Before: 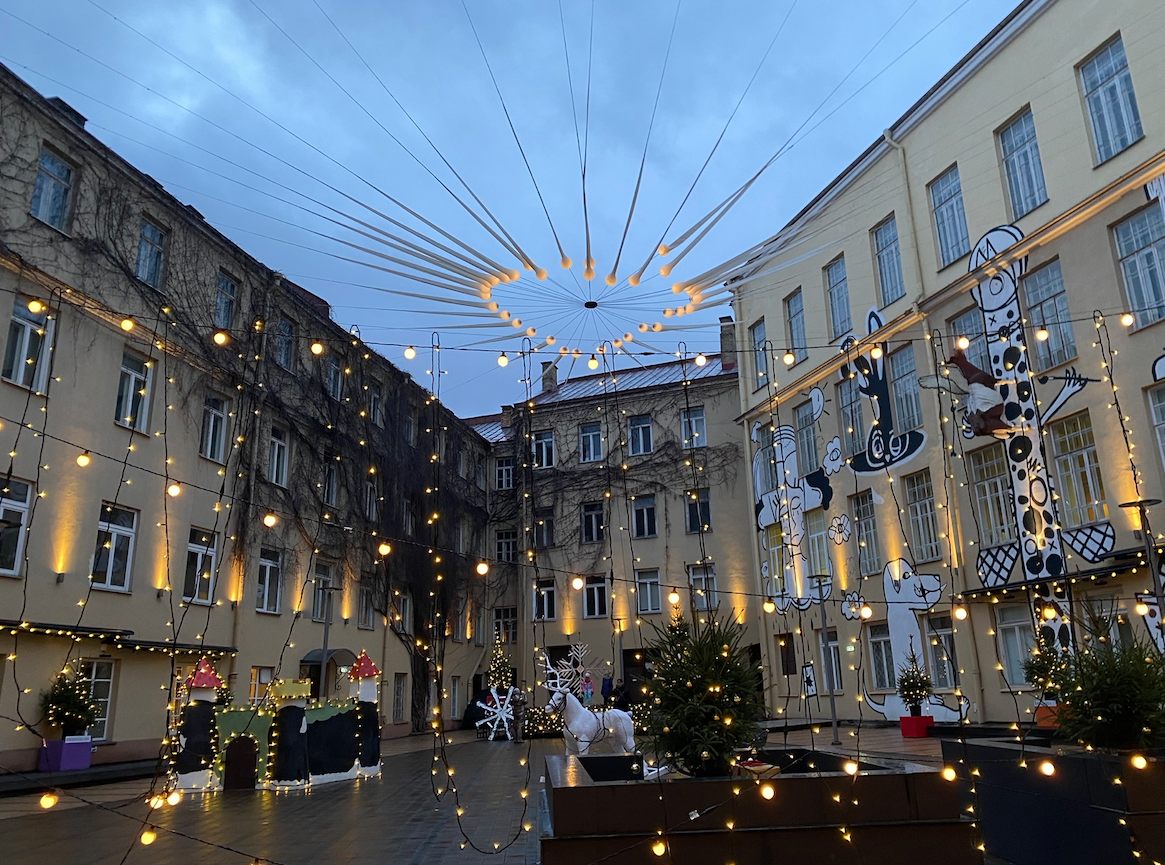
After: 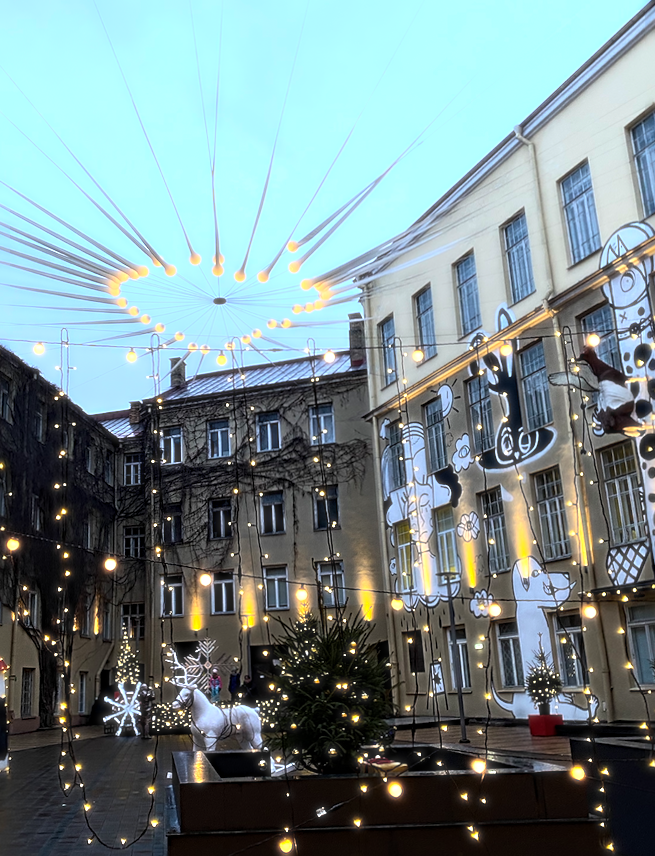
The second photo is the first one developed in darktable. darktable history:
rotate and perspective: rotation 0.192°, lens shift (horizontal) -0.015, crop left 0.005, crop right 0.996, crop top 0.006, crop bottom 0.99
tone equalizer: on, module defaults
sharpen: radius 4
bloom: size 0%, threshold 54.82%, strength 8.31%
color balance rgb: perceptual brilliance grading › highlights 14.29%, perceptual brilliance grading › mid-tones -5.92%, perceptual brilliance grading › shadows -26.83%, global vibrance 31.18%
crop: left 31.458%, top 0%, right 11.876%
